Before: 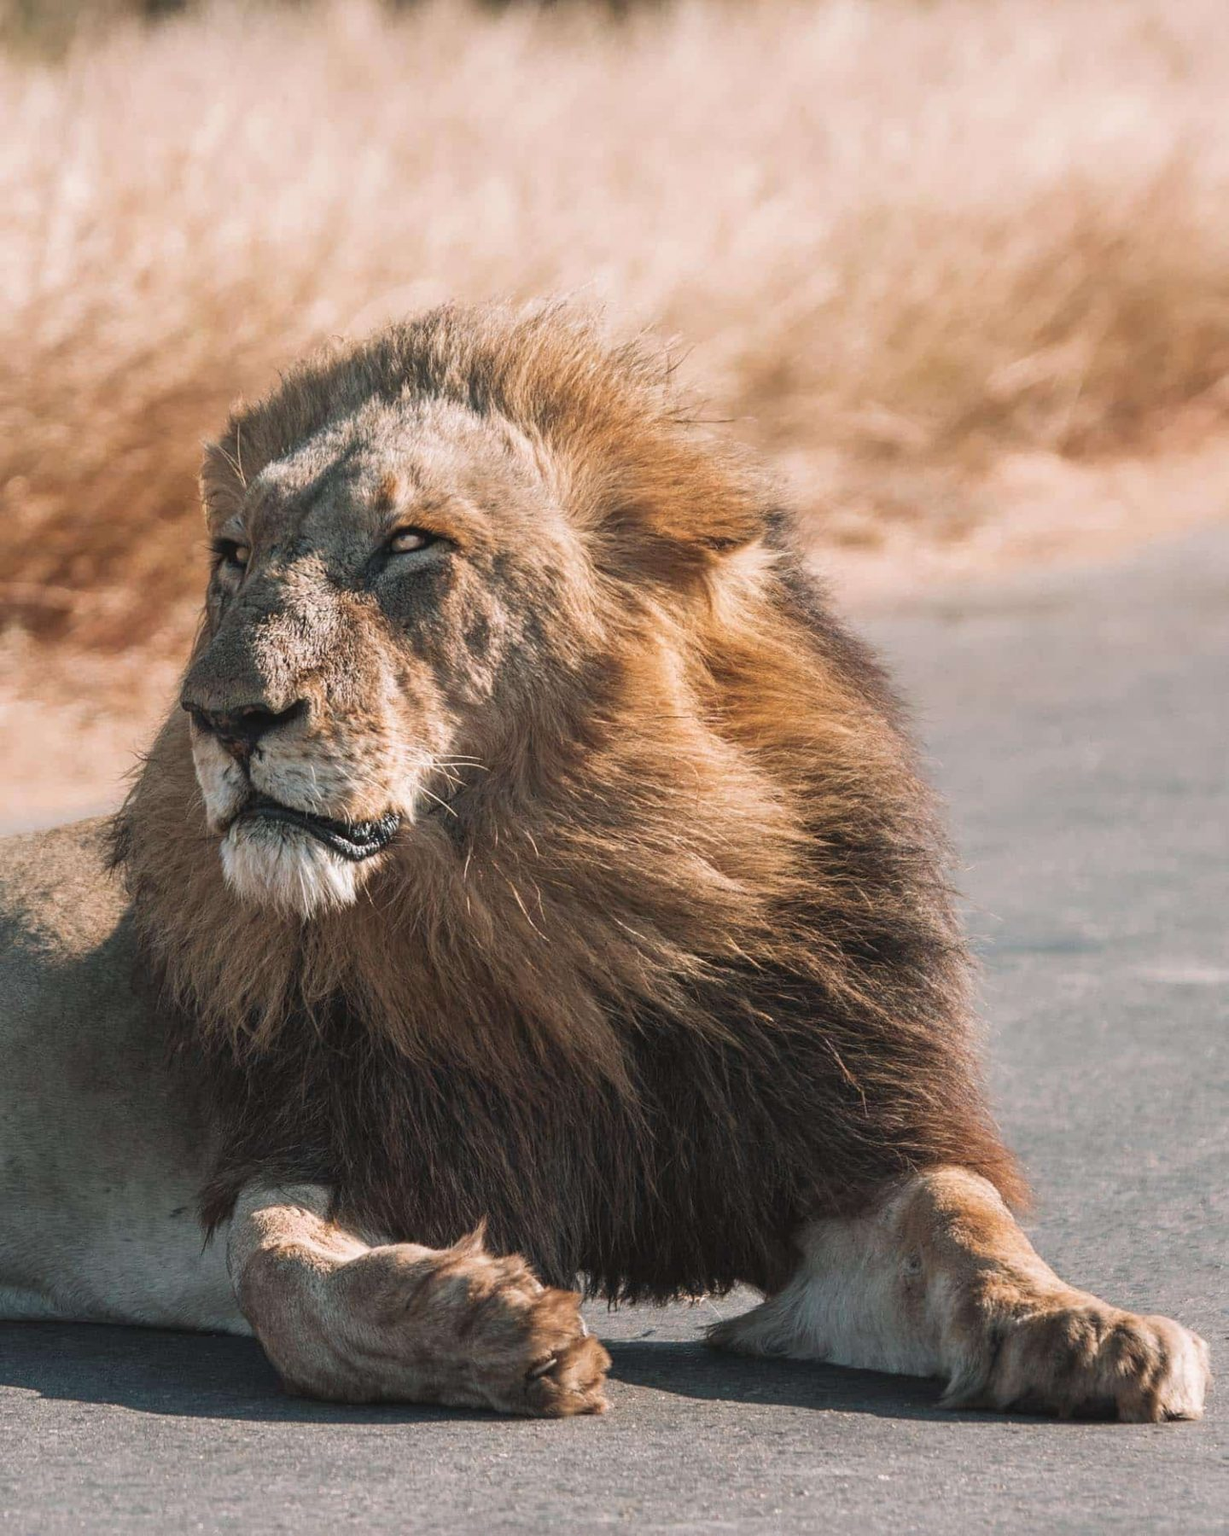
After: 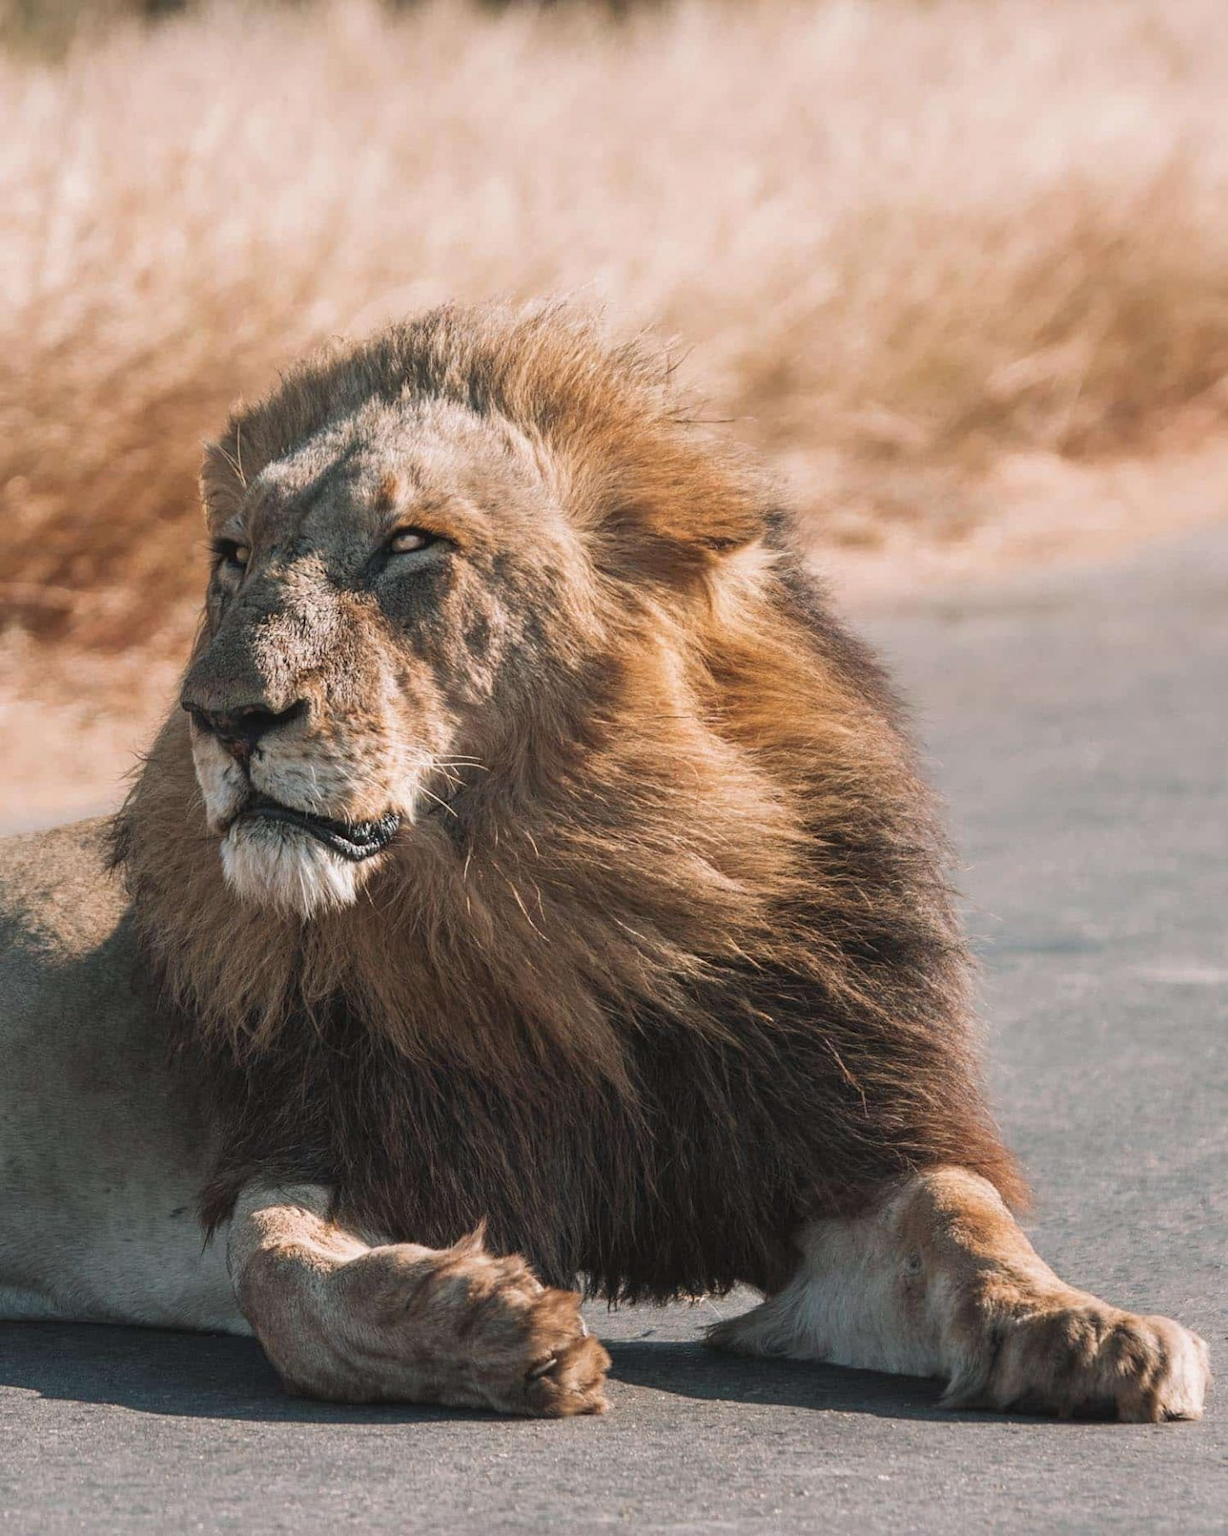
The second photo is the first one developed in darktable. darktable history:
exposure: exposure -0.053 EV, compensate exposure bias true, compensate highlight preservation false
